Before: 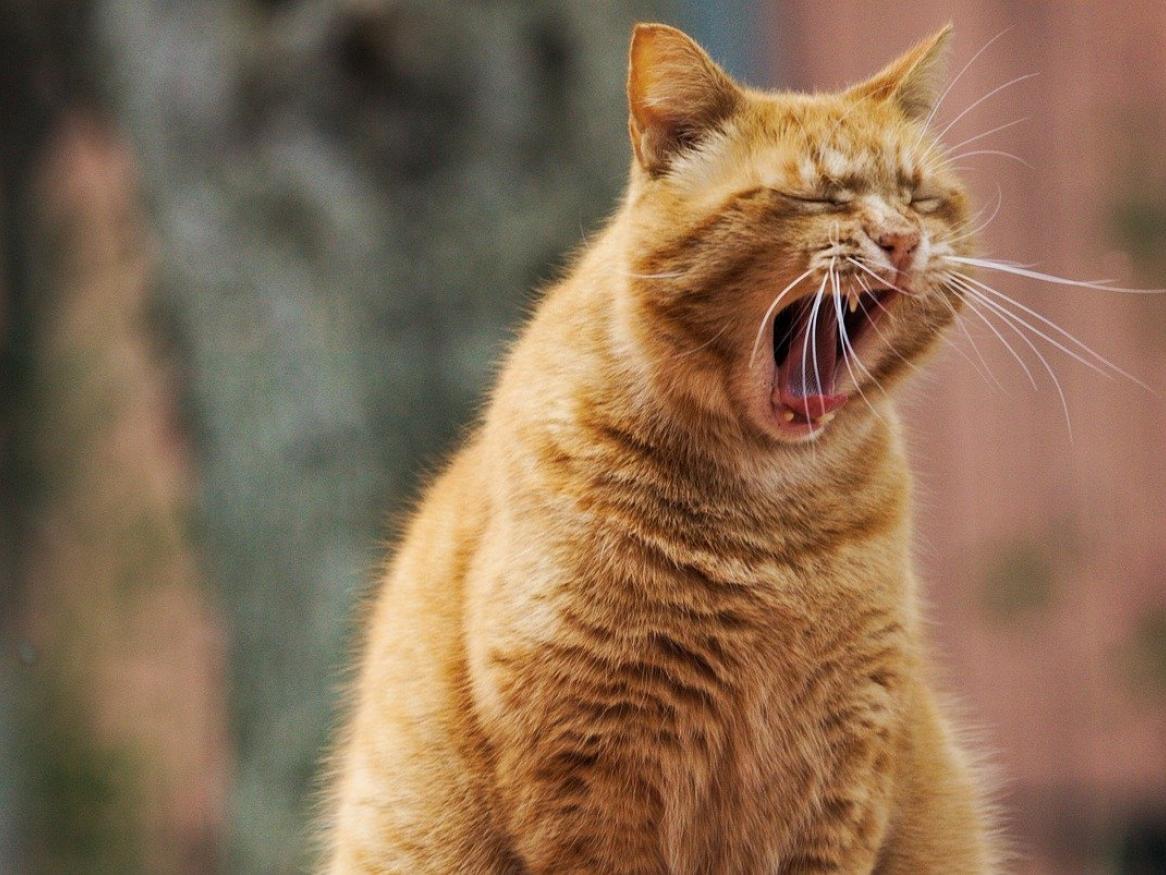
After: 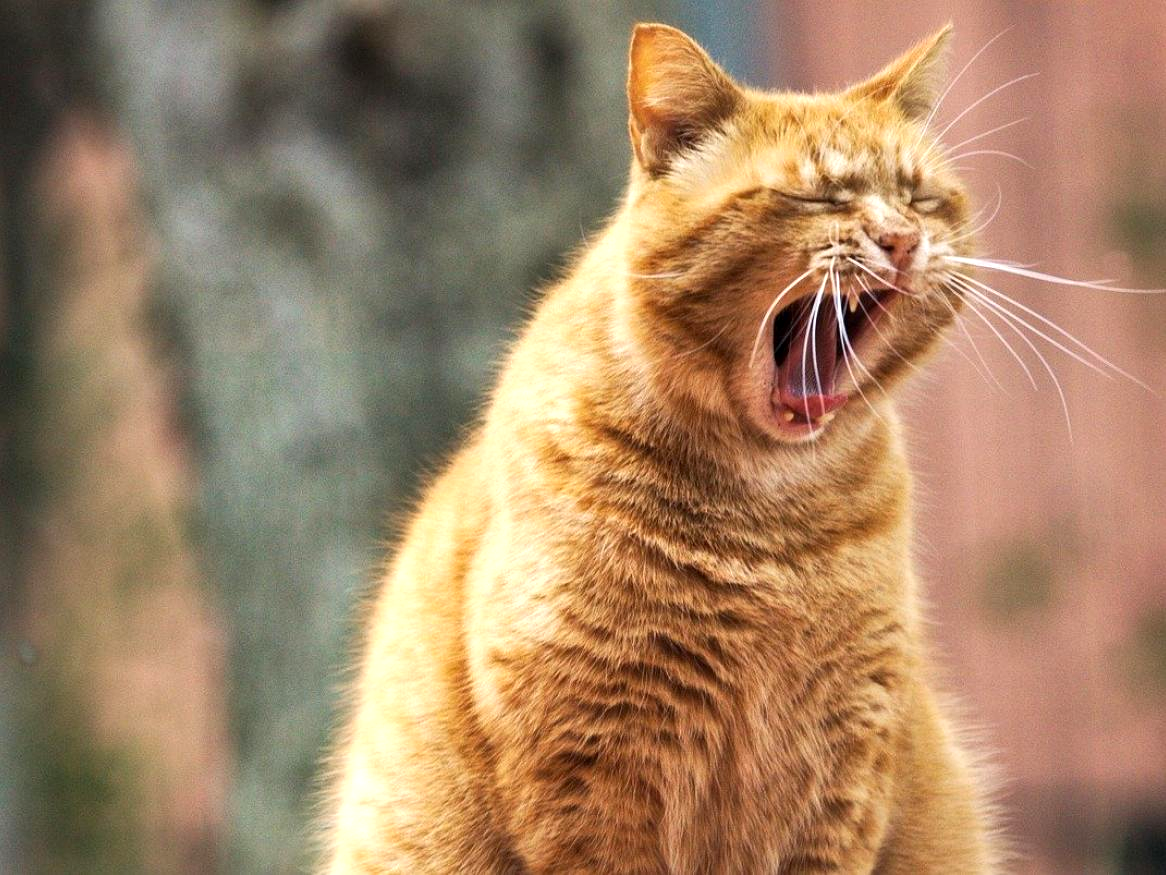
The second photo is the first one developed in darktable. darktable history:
white balance: red 1, blue 1
local contrast: mode bilateral grid, contrast 20, coarseness 50, detail 120%, midtone range 0.2
exposure: exposure 0.6 EV, compensate highlight preservation false
